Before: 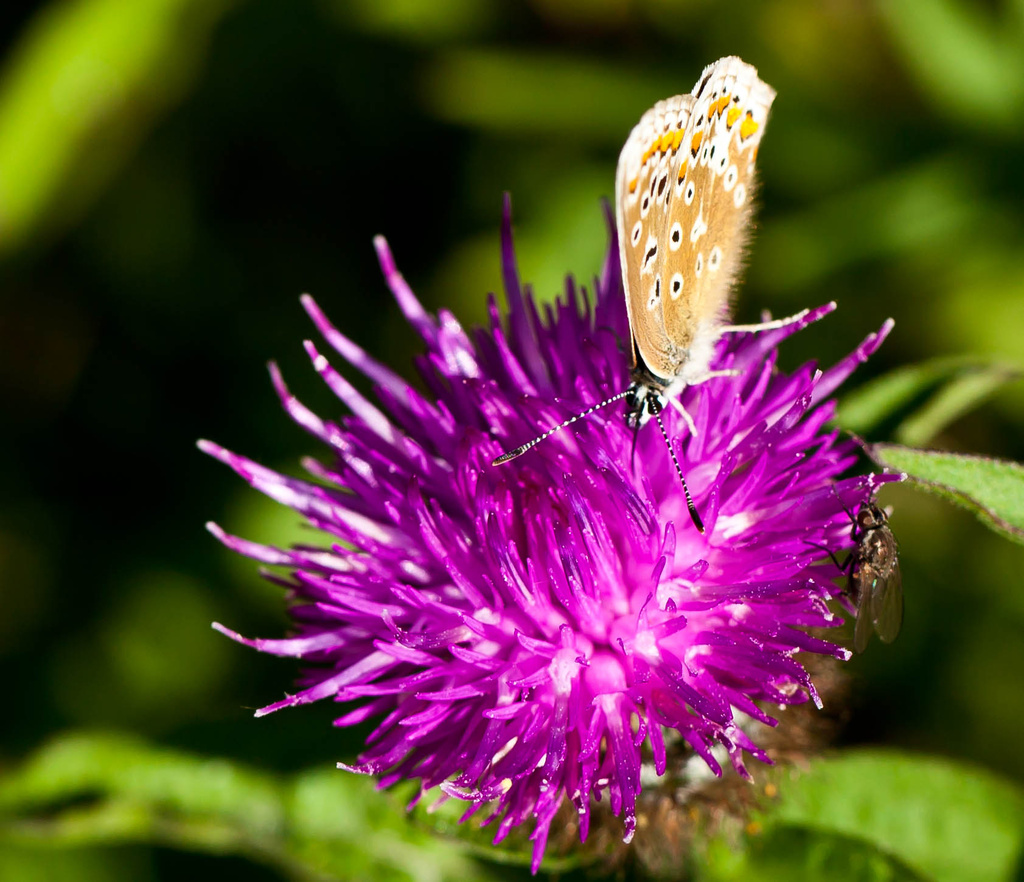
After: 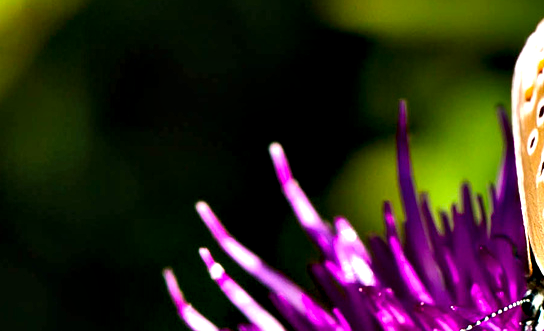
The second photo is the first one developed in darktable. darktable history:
contrast equalizer: octaves 7, y [[0.6 ×6], [0.55 ×6], [0 ×6], [0 ×6], [0 ×6]]
crop: left 10.157%, top 10.504%, right 36.67%, bottom 51.89%
color correction: highlights a* 3.35, highlights b* 1.74, saturation 1.17
shadows and highlights: shadows 36.77, highlights -27.75, soften with gaussian
